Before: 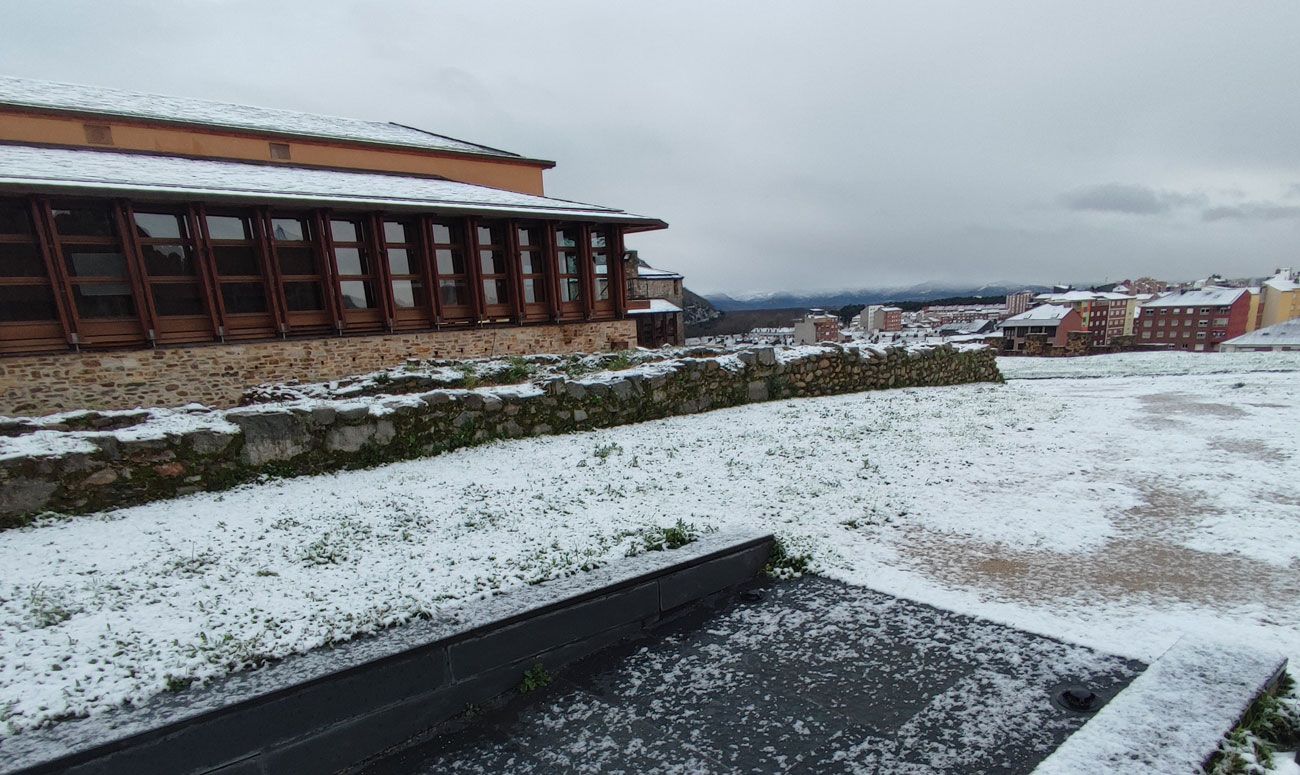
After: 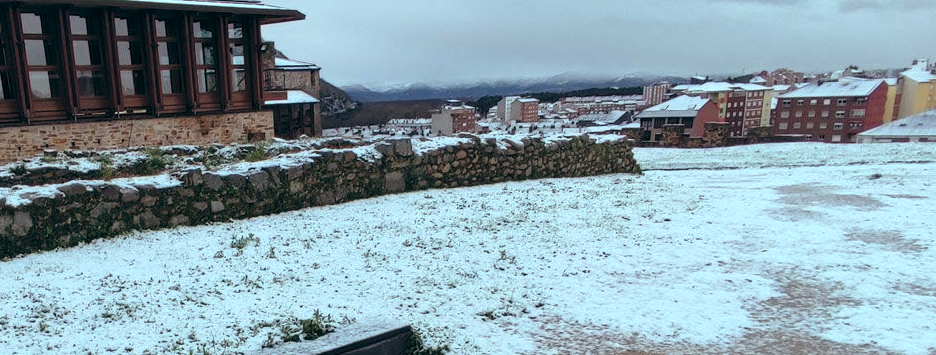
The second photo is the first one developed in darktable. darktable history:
crop and rotate: left 27.938%, top 27.046%, bottom 27.046%
color balance: lift [1.003, 0.993, 1.001, 1.007], gamma [1.018, 1.072, 0.959, 0.928], gain [0.974, 0.873, 1.031, 1.127]
levels: mode automatic, black 0.023%, white 99.97%, levels [0.062, 0.494, 0.925]
